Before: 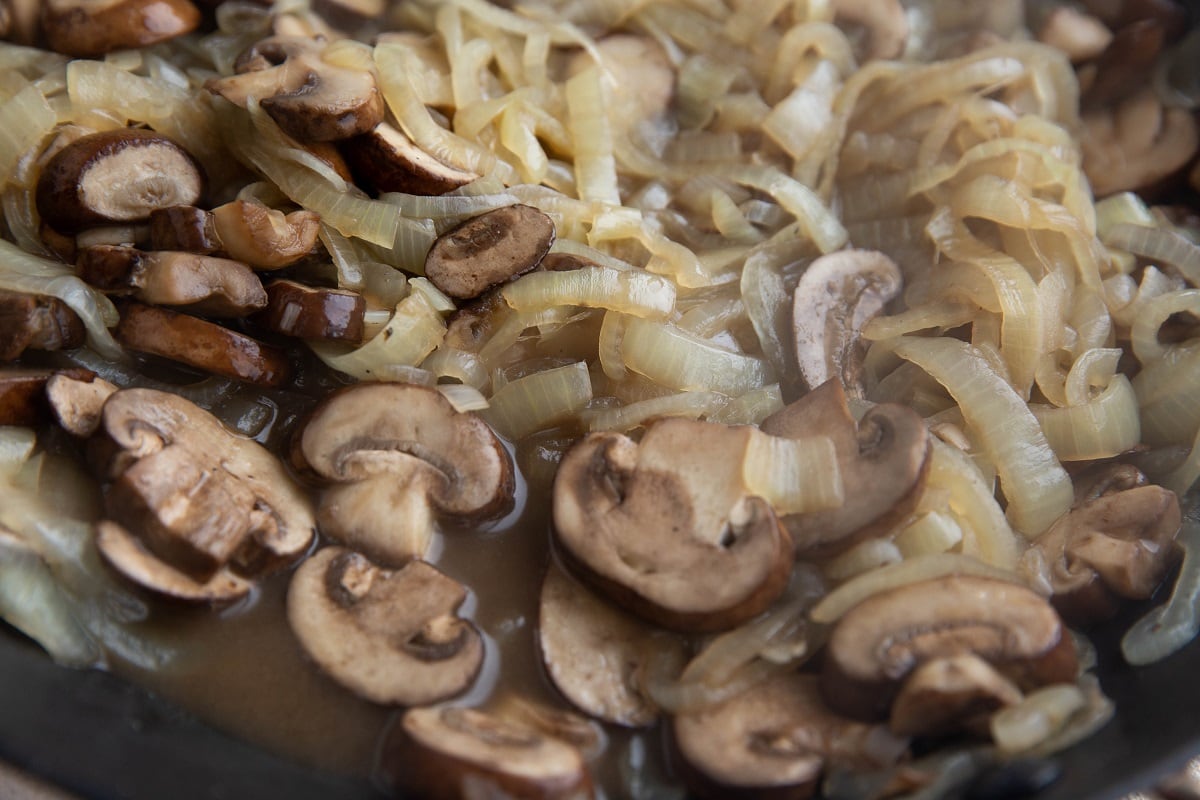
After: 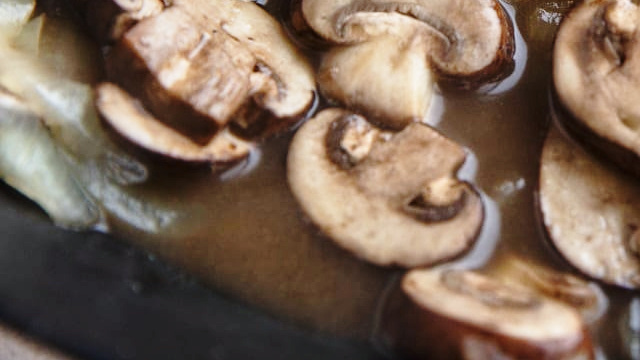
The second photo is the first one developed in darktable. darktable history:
crop and rotate: top 54.778%, right 46.61%, bottom 0.159%
white balance: red 0.982, blue 1.018
local contrast: on, module defaults
exposure: compensate highlight preservation false
base curve: curves: ch0 [(0, 0) (0.028, 0.03) (0.121, 0.232) (0.46, 0.748) (0.859, 0.968) (1, 1)], preserve colors none
